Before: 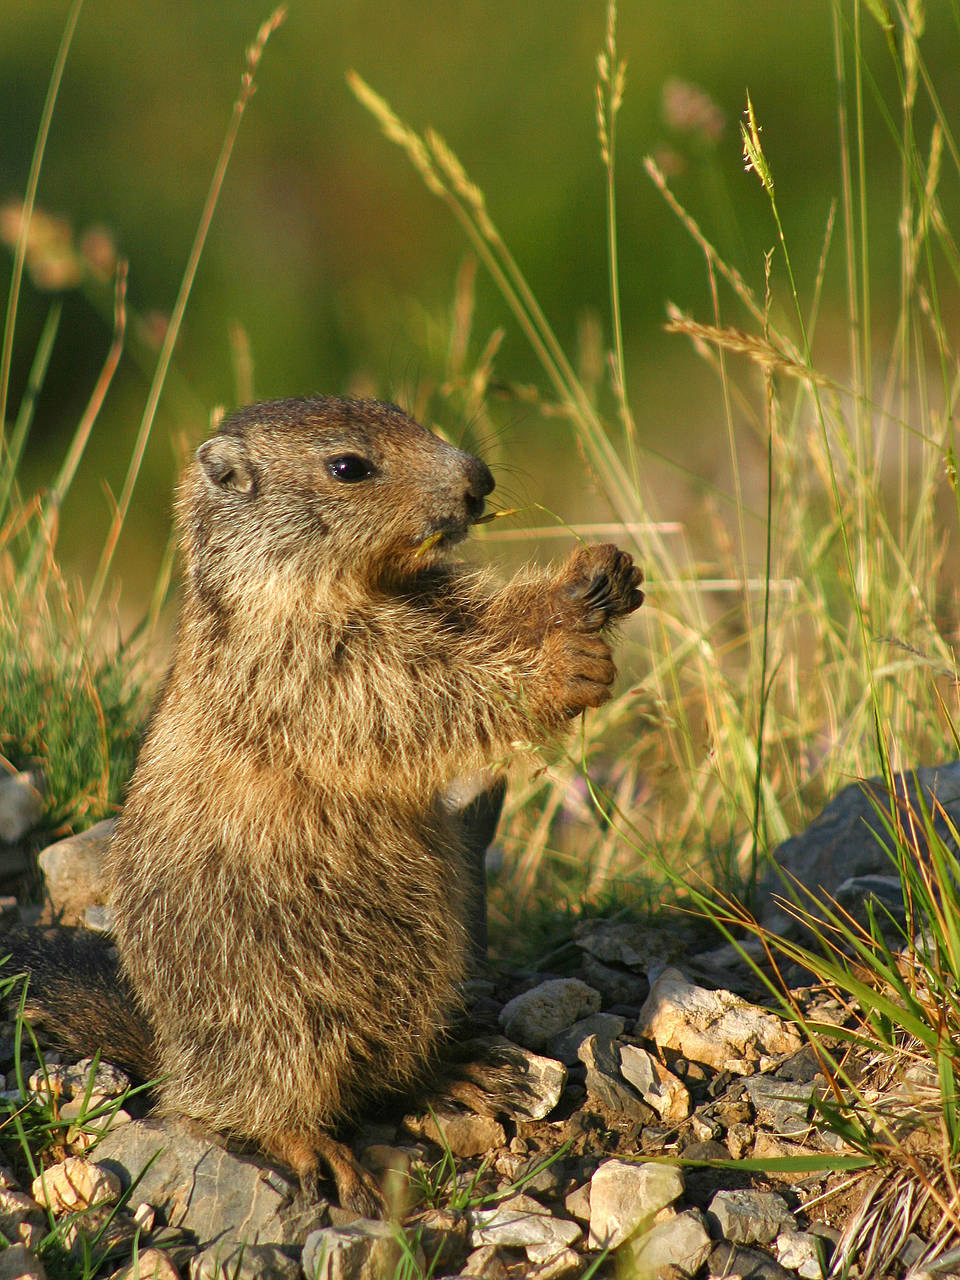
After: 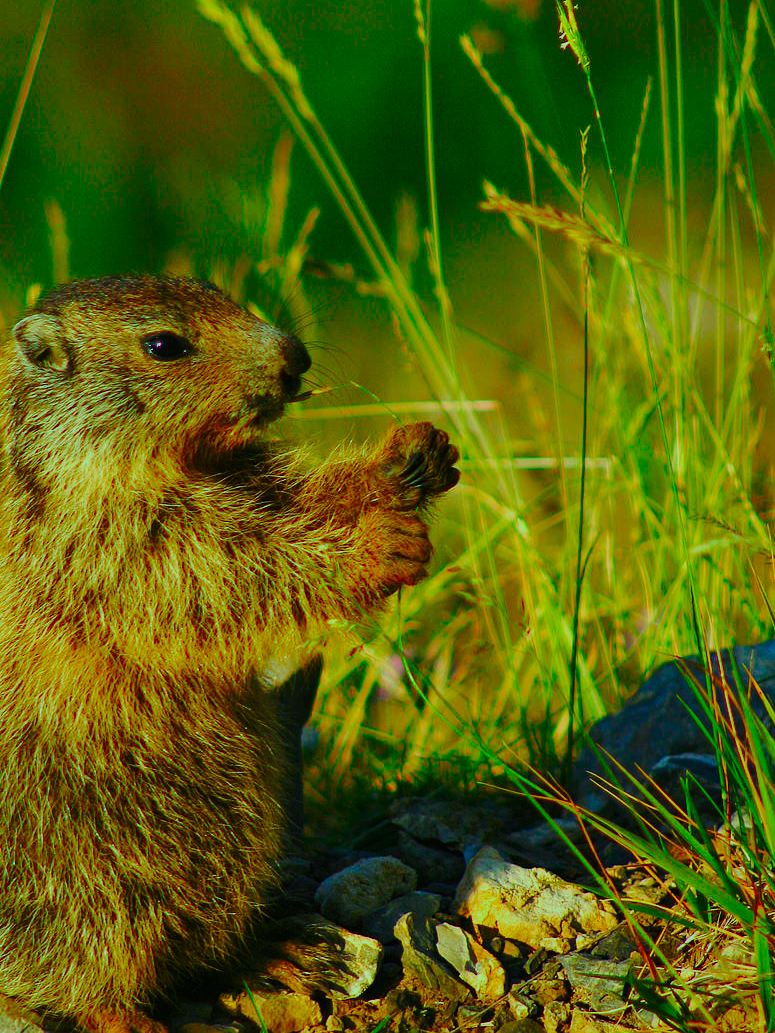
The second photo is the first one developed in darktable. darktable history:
contrast brightness saturation: saturation 0.1
crop: left 19.244%, top 9.567%, right 0%, bottom 9.662%
exposure: exposure -1.368 EV, compensate highlight preservation false
shadows and highlights: shadows 29.71, highlights -30.26, low approximation 0.01, soften with gaussian
base curve: curves: ch0 [(0, 0) (0.028, 0.03) (0.121, 0.232) (0.46, 0.748) (0.859, 0.968) (1, 1)], preserve colors none
color calibration: illuminant Planckian (black body), x 0.368, y 0.36, temperature 4276.14 K
color correction: highlights a* -10.83, highlights b* 9.84, saturation 1.72
